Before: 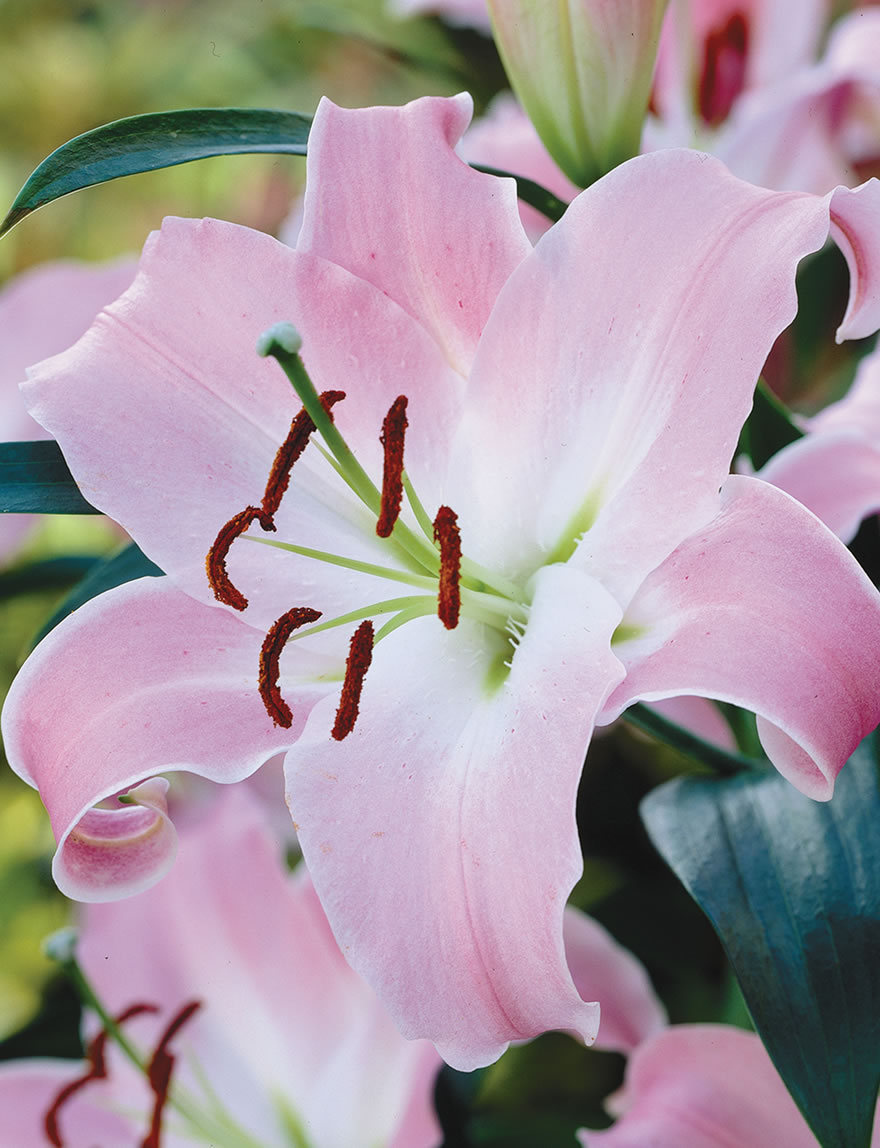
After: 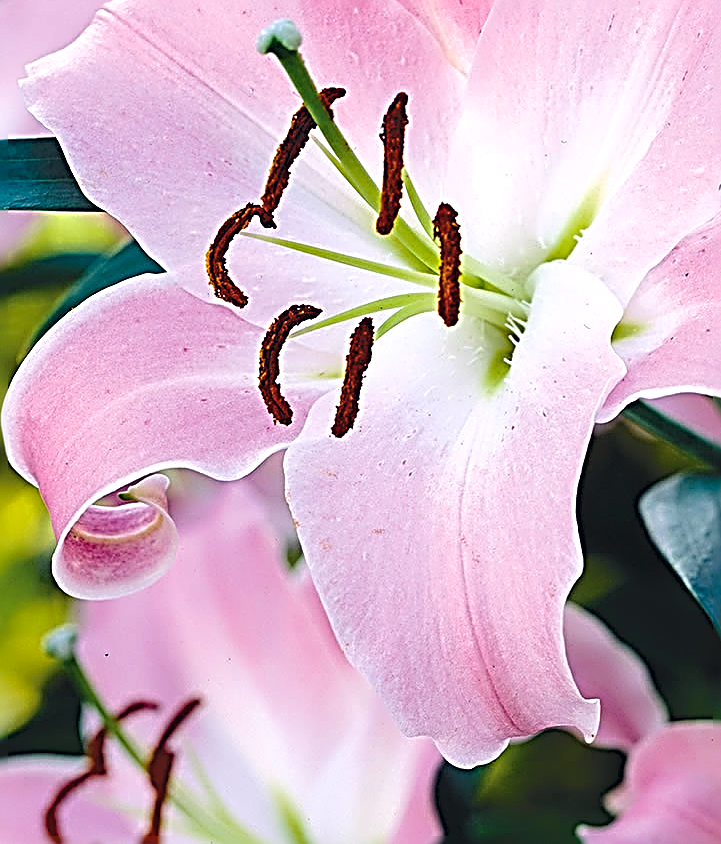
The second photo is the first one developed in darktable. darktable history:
crop: top 26.457%, right 18.014%
color balance rgb: perceptual saturation grading › global saturation 49.9%, perceptual brilliance grading › global brilliance 11.052%, global vibrance 20%
sharpen: radius 3.186, amount 1.727
color correction: highlights a* 2.9, highlights b* 5.01, shadows a* -1.66, shadows b* -4.82, saturation 0.794
exposure: exposure -0.041 EV, compensate highlight preservation false
